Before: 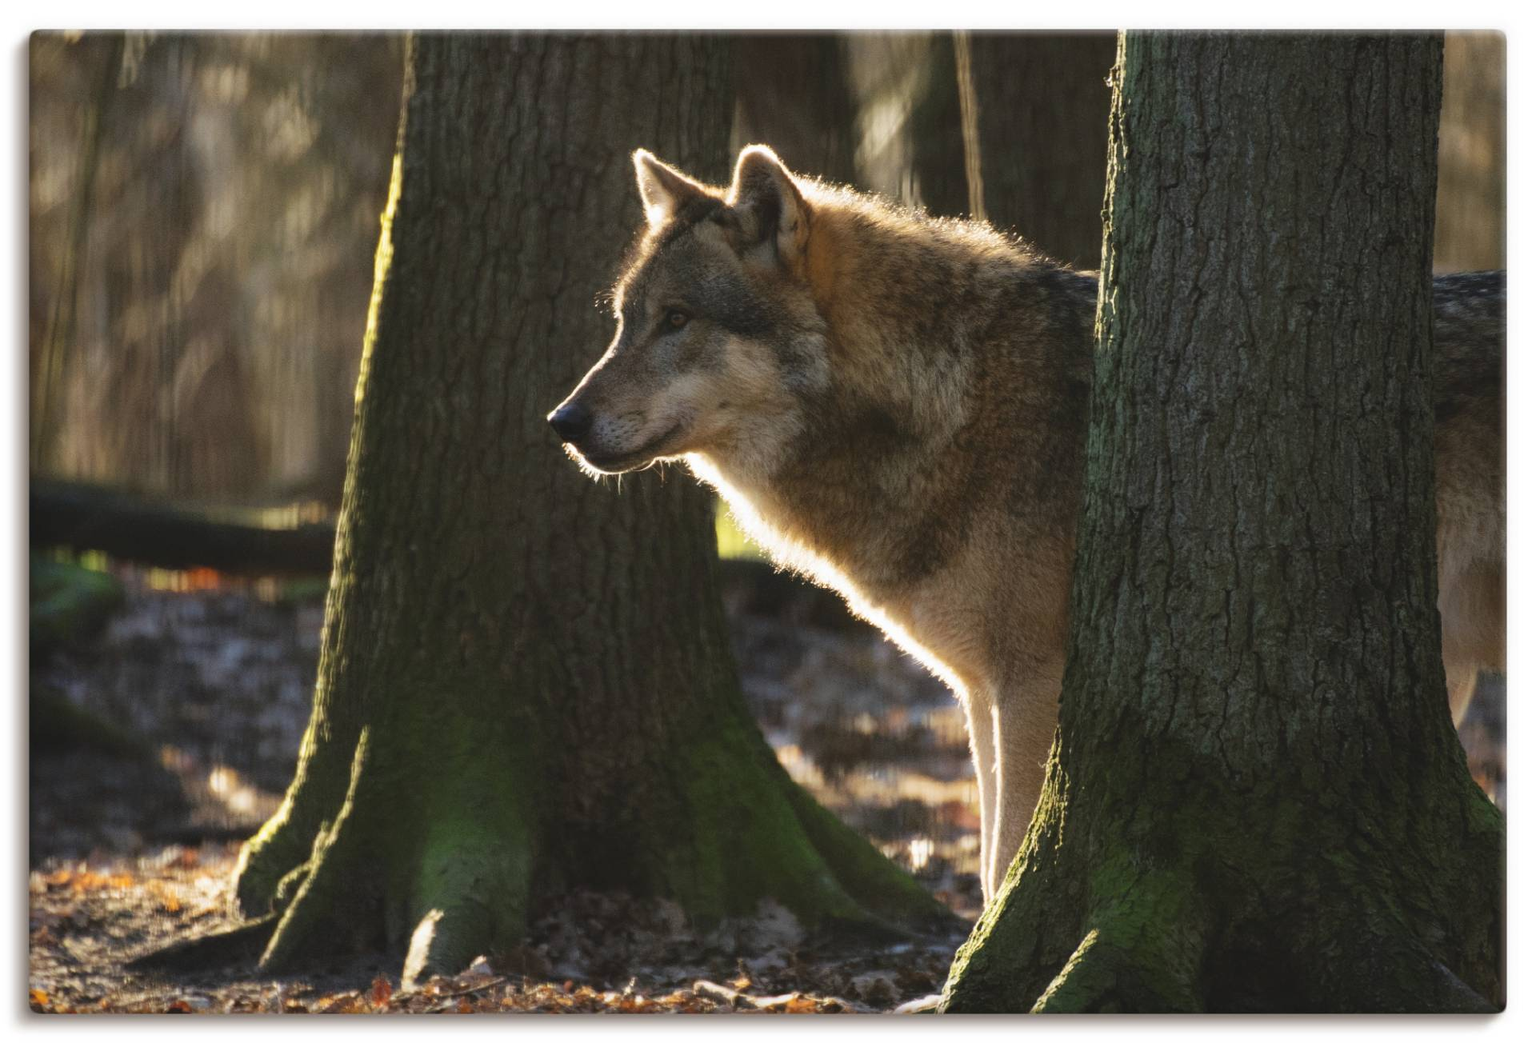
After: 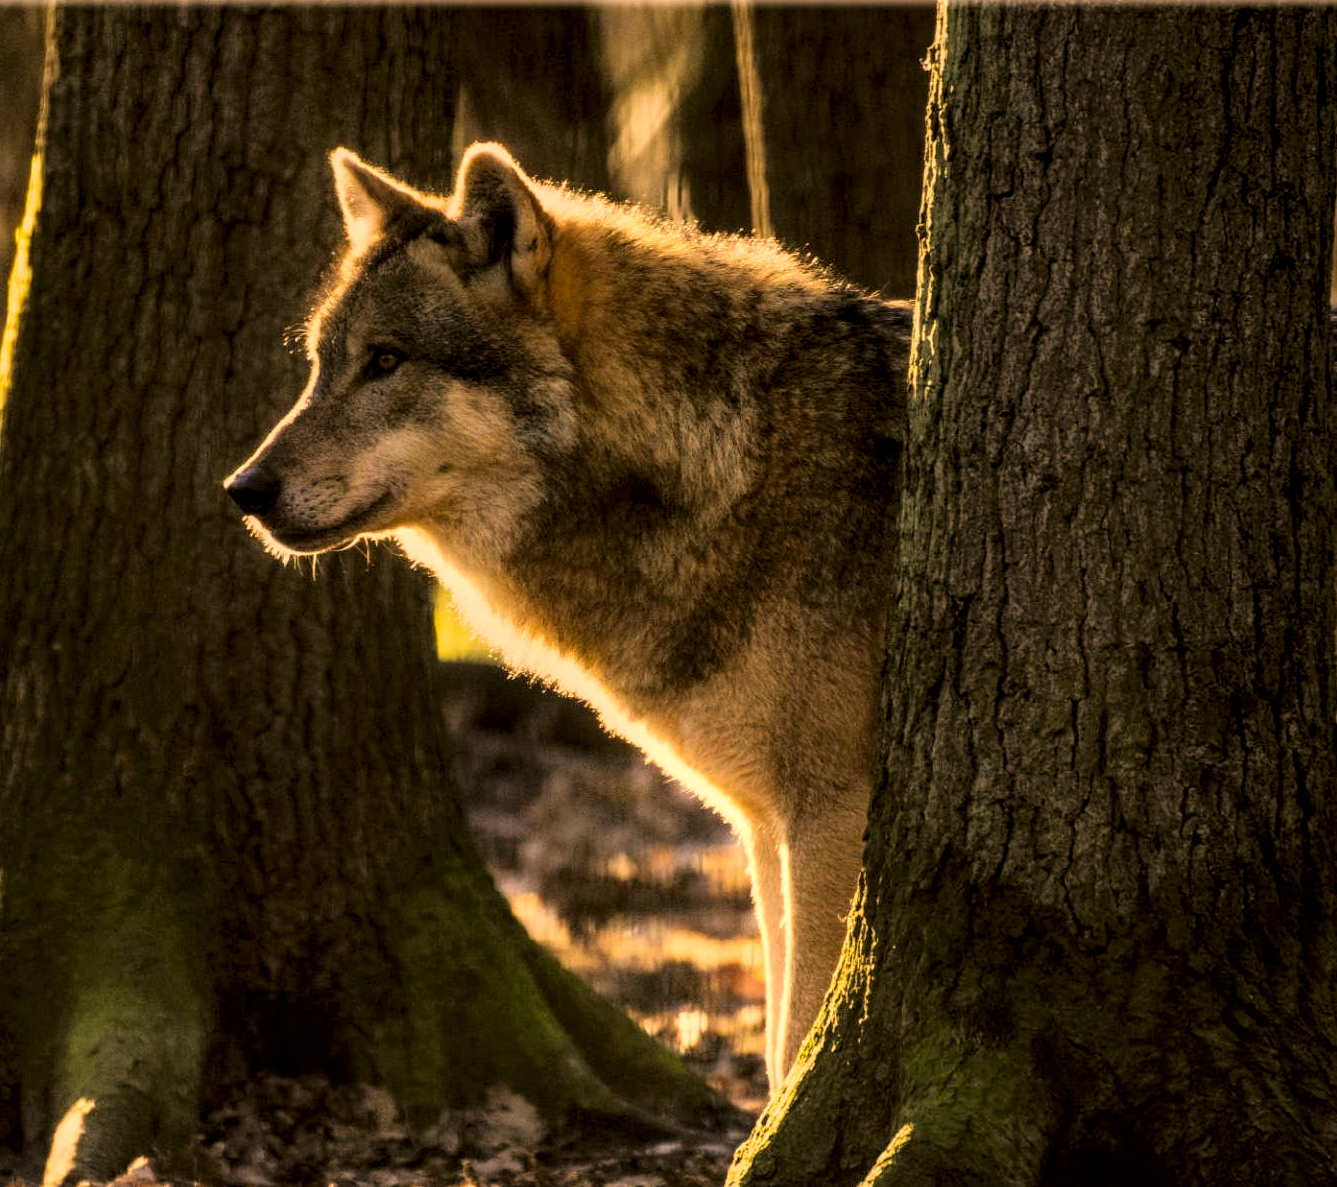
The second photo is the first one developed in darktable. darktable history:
crop and rotate: left 23.987%, top 2.962%, right 6.342%, bottom 6.003%
filmic rgb: black relative exposure -7.65 EV, white relative exposure 4.56 EV, threshold 6 EV, hardness 3.61, contrast 1.056, enable highlight reconstruction true
color correction: highlights a* 18.3, highlights b* 35.16, shadows a* 1.32, shadows b* 6.26, saturation 1.05
local contrast: highlights 60%, shadows 61%, detail 160%
